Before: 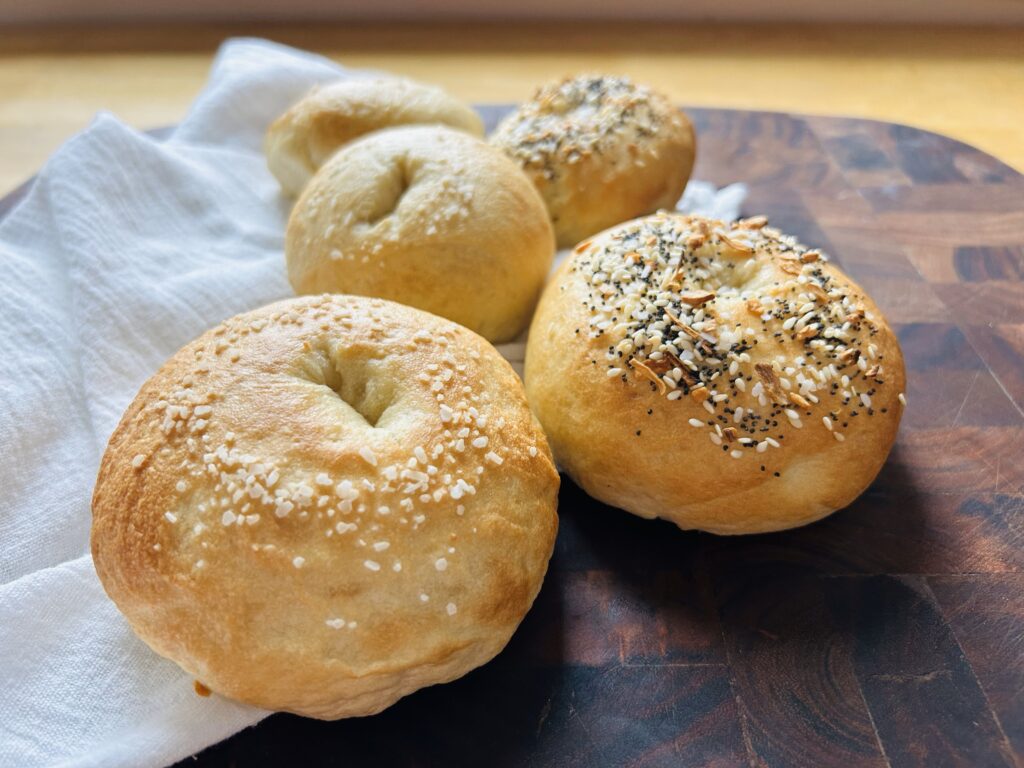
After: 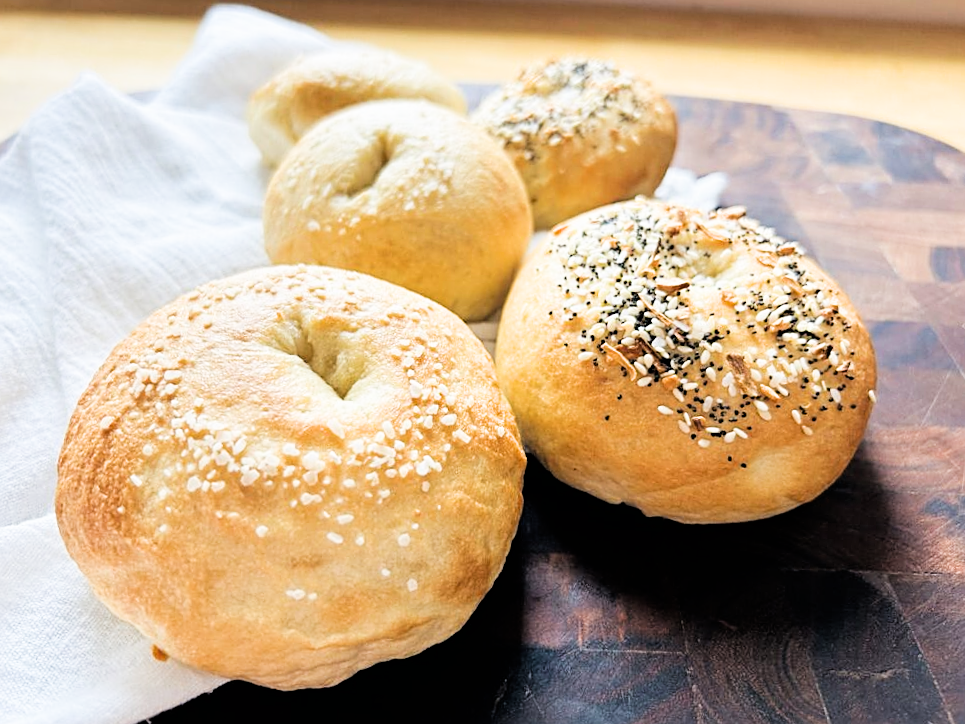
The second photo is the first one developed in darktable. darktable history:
exposure: black level correction 0, exposure 0.949 EV, compensate exposure bias true, compensate highlight preservation false
crop and rotate: angle -2.63°
sharpen: on, module defaults
filmic rgb: black relative exposure -5.11 EV, white relative exposure 3.51 EV, threshold 5.96 EV, hardness 3.17, contrast 1.196, highlights saturation mix -48.78%, enable highlight reconstruction true
